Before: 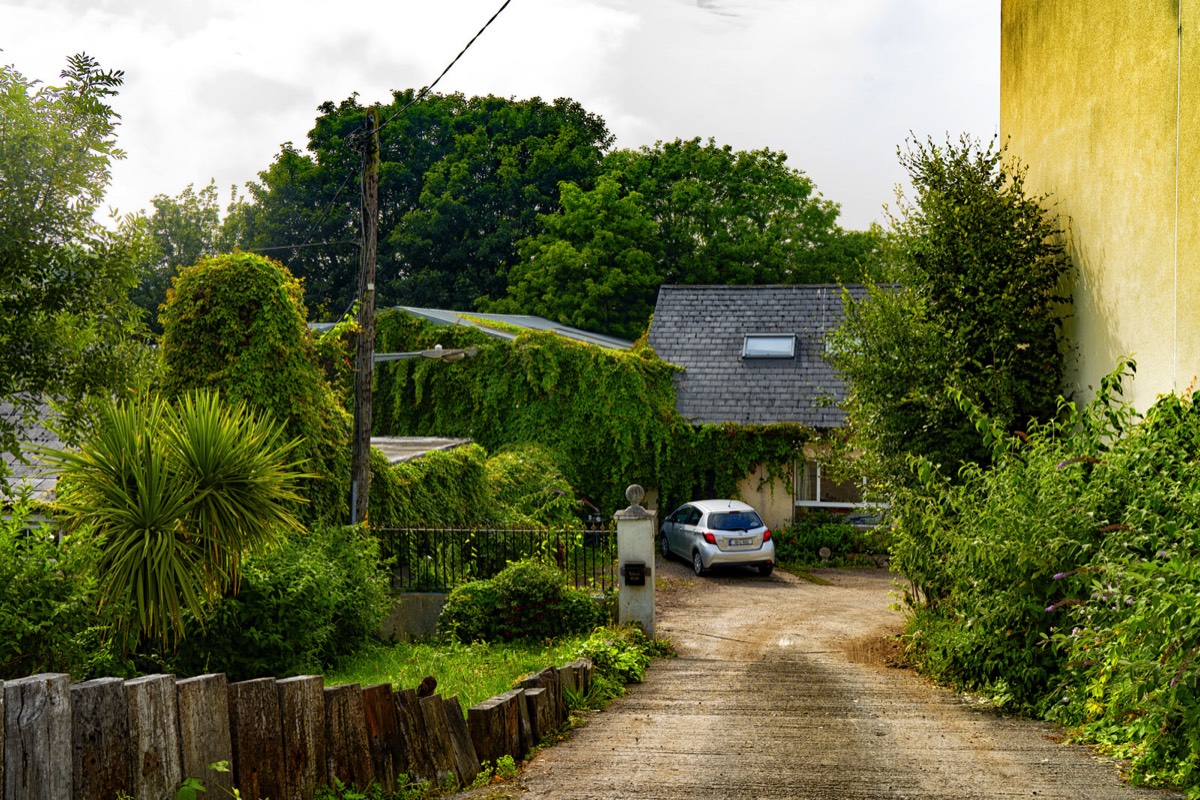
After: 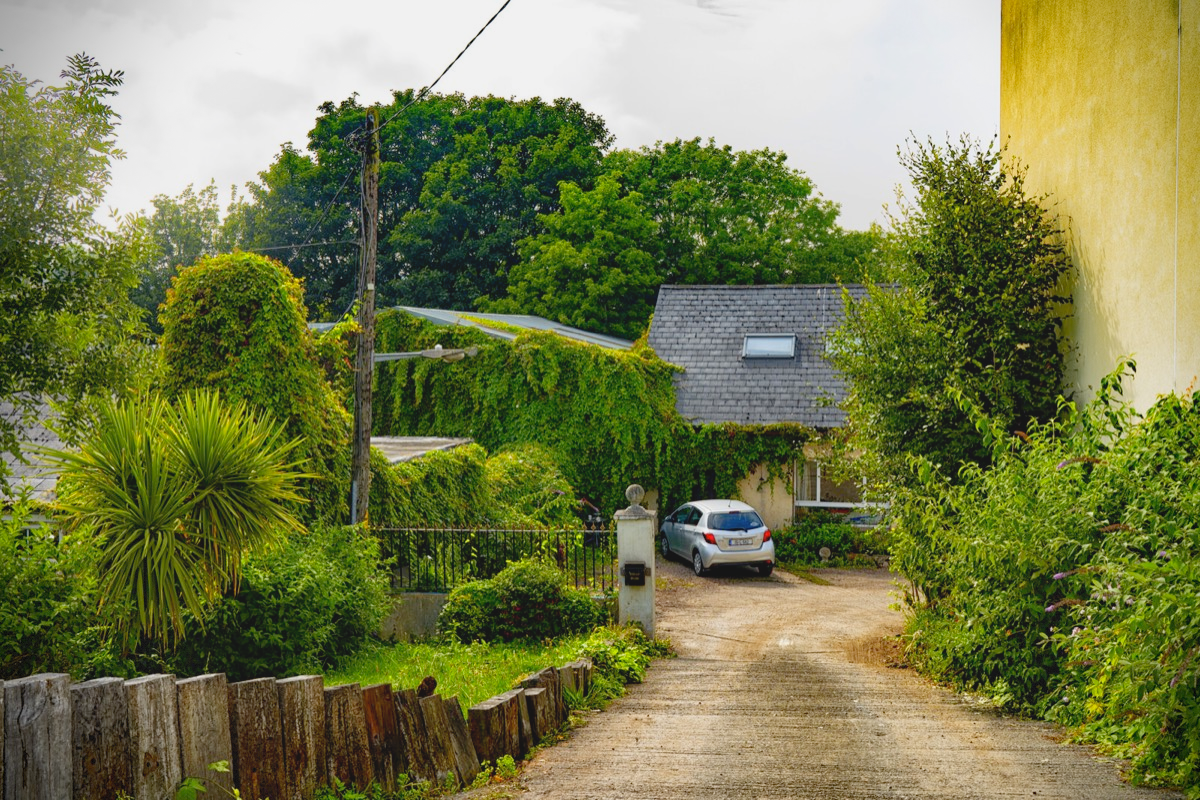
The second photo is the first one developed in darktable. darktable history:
vignetting: brightness -0.638, saturation -0.005, dithering 8-bit output, unbound false
contrast brightness saturation: contrast -0.104, brightness 0.051, saturation 0.08
